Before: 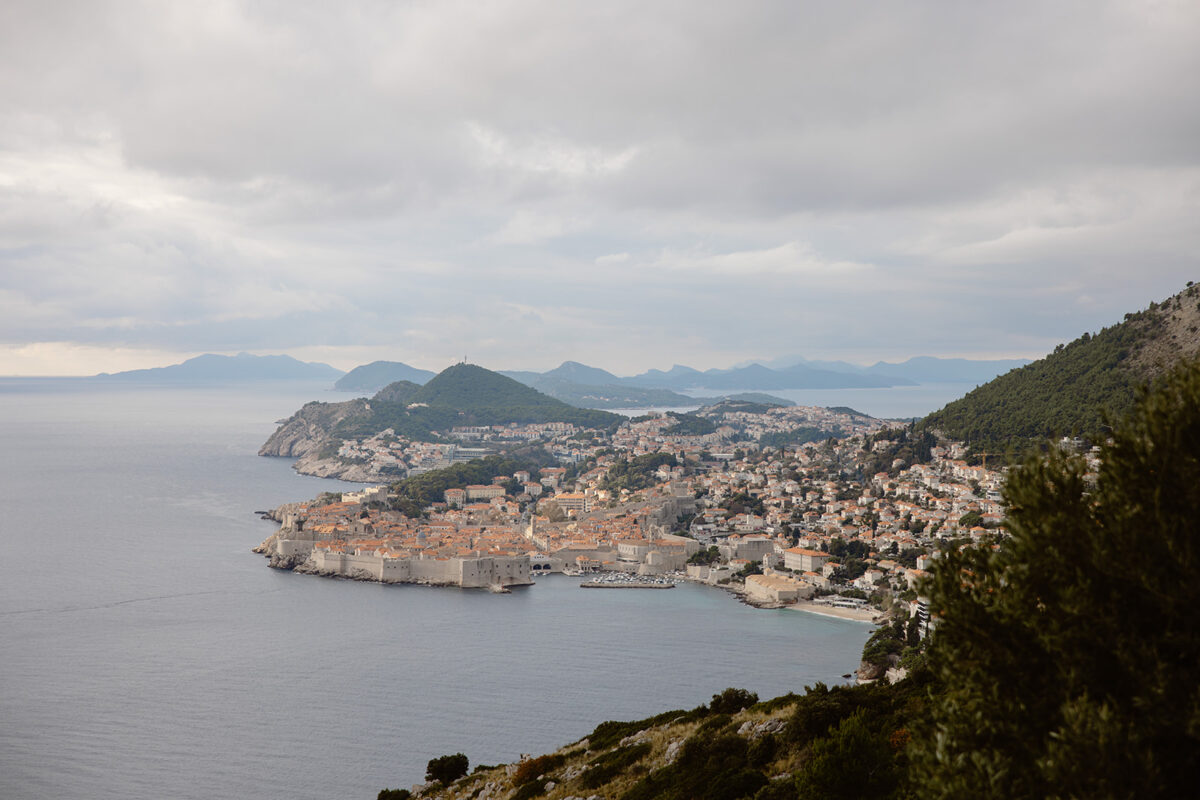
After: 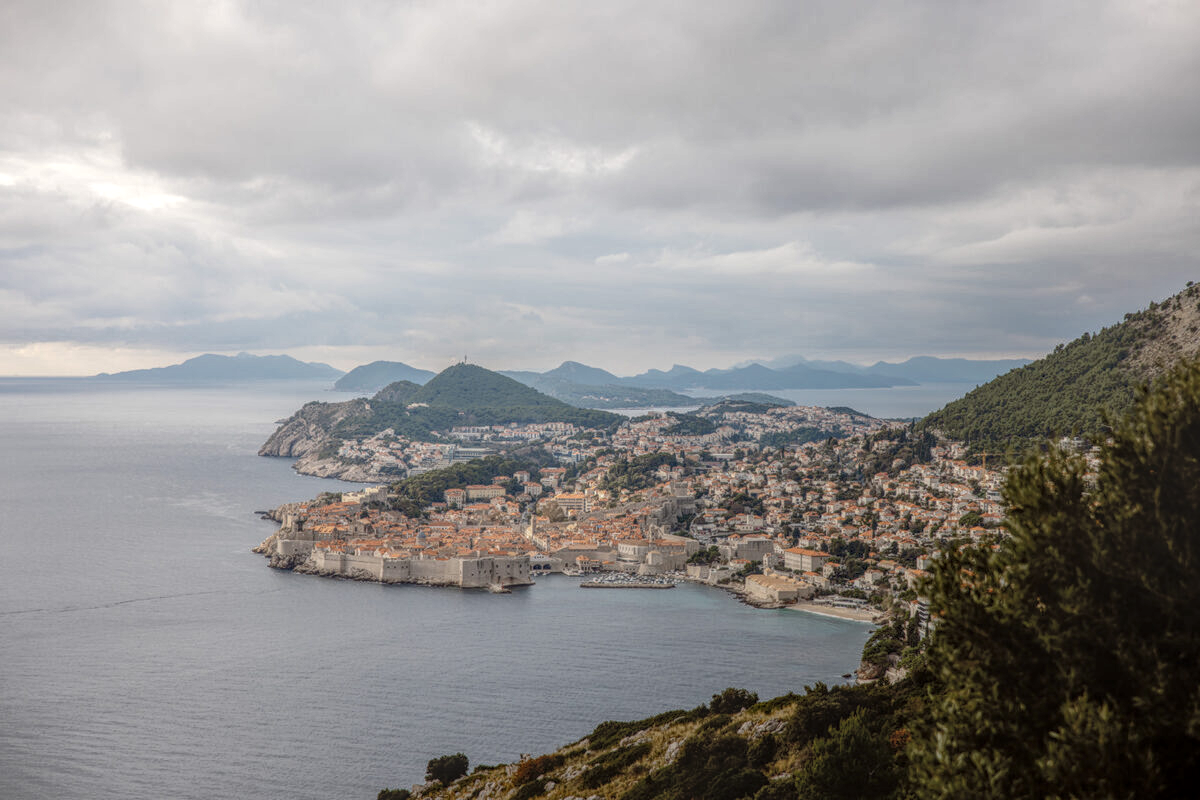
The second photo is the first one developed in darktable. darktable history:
color zones: curves: ch0 [(0, 0.5) (0.143, 0.5) (0.286, 0.5) (0.429, 0.5) (0.571, 0.5) (0.714, 0.476) (0.857, 0.5) (1, 0.5)]; ch2 [(0, 0.5) (0.143, 0.5) (0.286, 0.5) (0.429, 0.5) (0.571, 0.5) (0.714, 0.487) (0.857, 0.5) (1, 0.5)]
local contrast: highlights 20%, shadows 31%, detail 199%, midtone range 0.2
